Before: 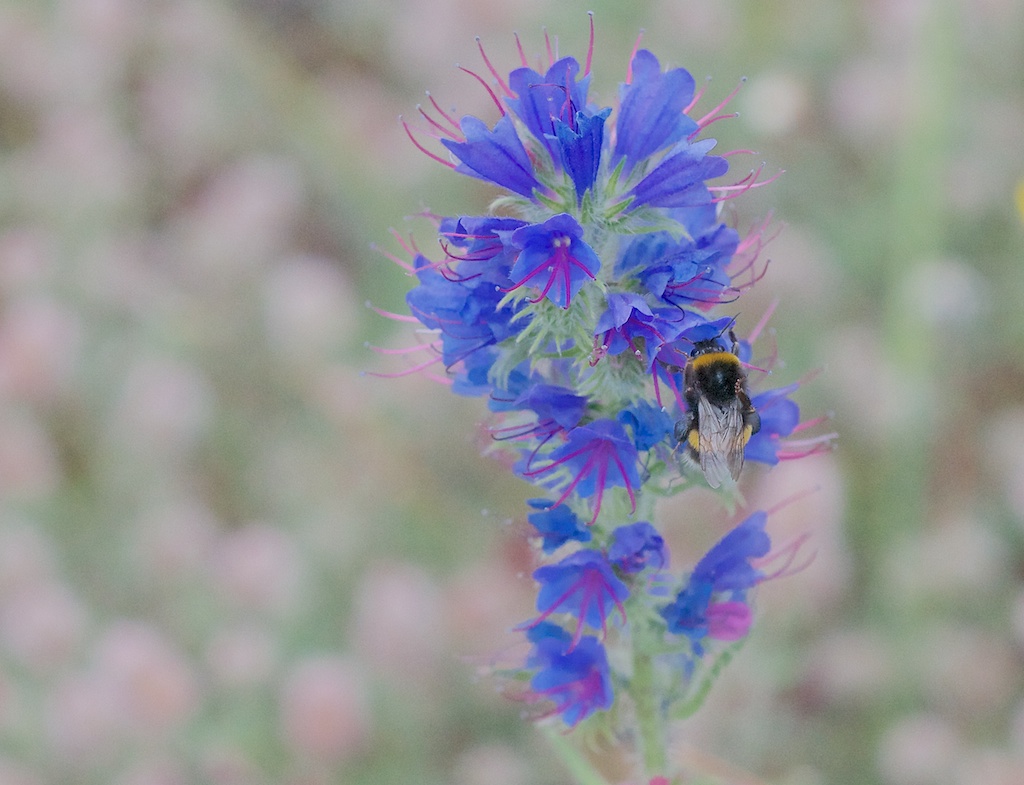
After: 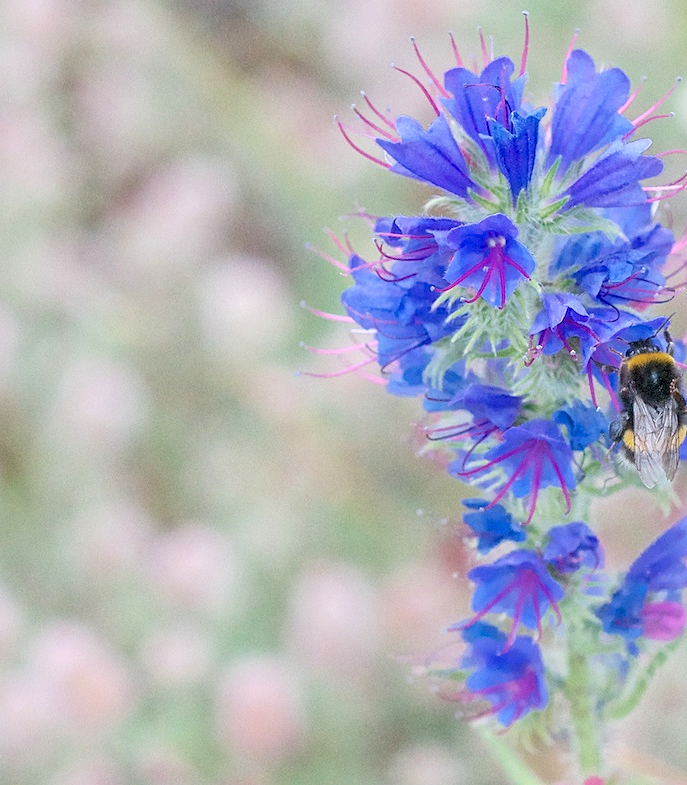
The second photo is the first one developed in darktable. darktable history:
exposure: exposure 0.604 EV, compensate highlight preservation false
local contrast: on, module defaults
sharpen: amount 0.203
crop and rotate: left 6.352%, right 26.549%
